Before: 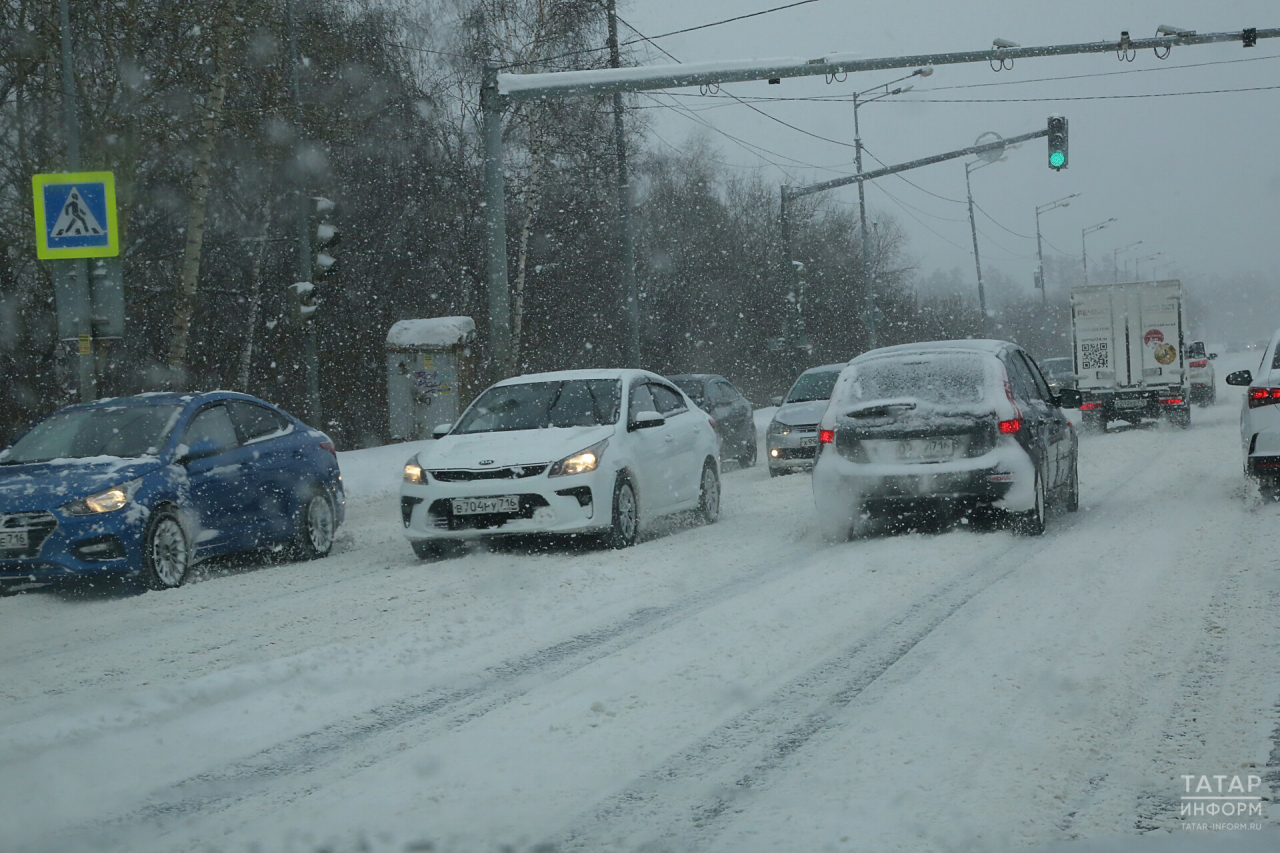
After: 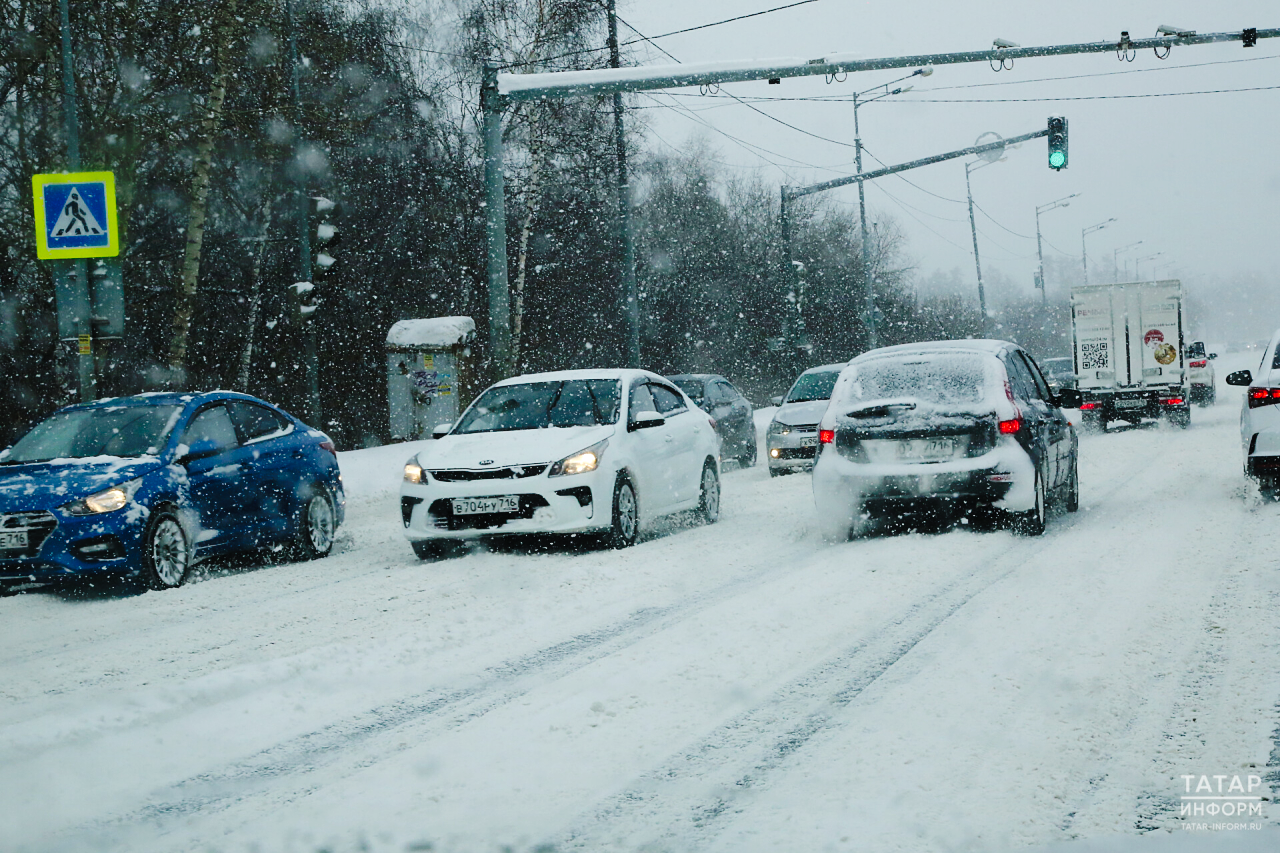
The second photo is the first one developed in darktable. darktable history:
levels: levels [0.016, 0.484, 0.953]
tone curve: curves: ch0 [(0, 0) (0.003, 0.003) (0.011, 0.009) (0.025, 0.018) (0.044, 0.027) (0.069, 0.034) (0.1, 0.043) (0.136, 0.056) (0.177, 0.084) (0.224, 0.138) (0.277, 0.203) (0.335, 0.329) (0.399, 0.451) (0.468, 0.572) (0.543, 0.671) (0.623, 0.754) (0.709, 0.821) (0.801, 0.88) (0.898, 0.938) (1, 1)], preserve colors none
